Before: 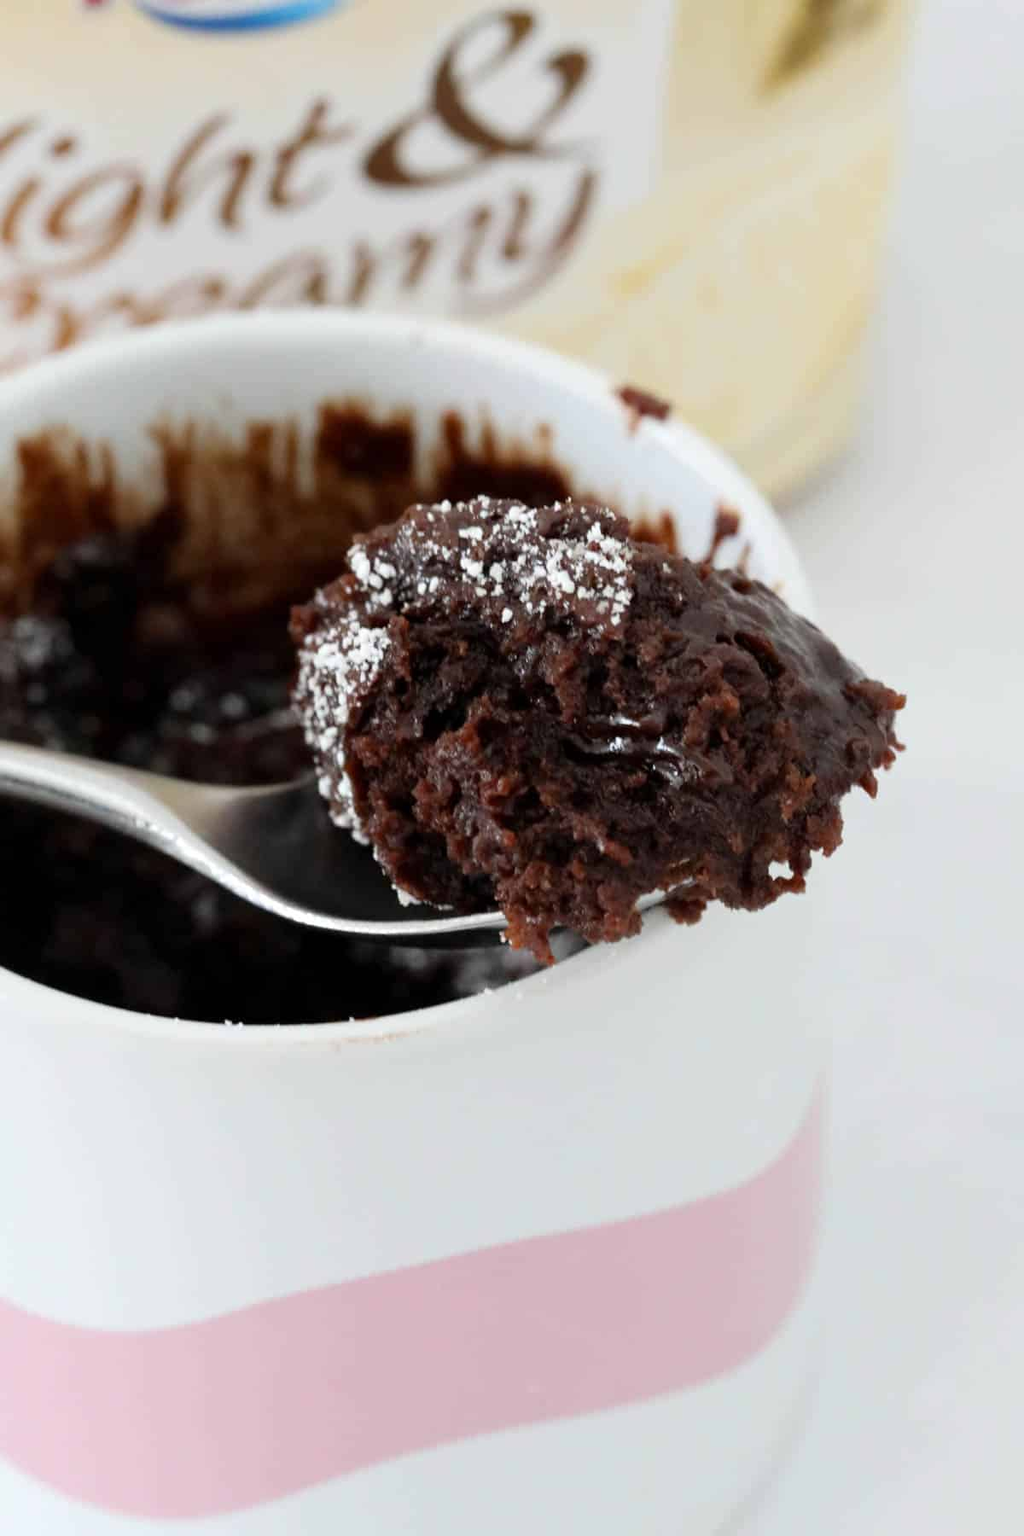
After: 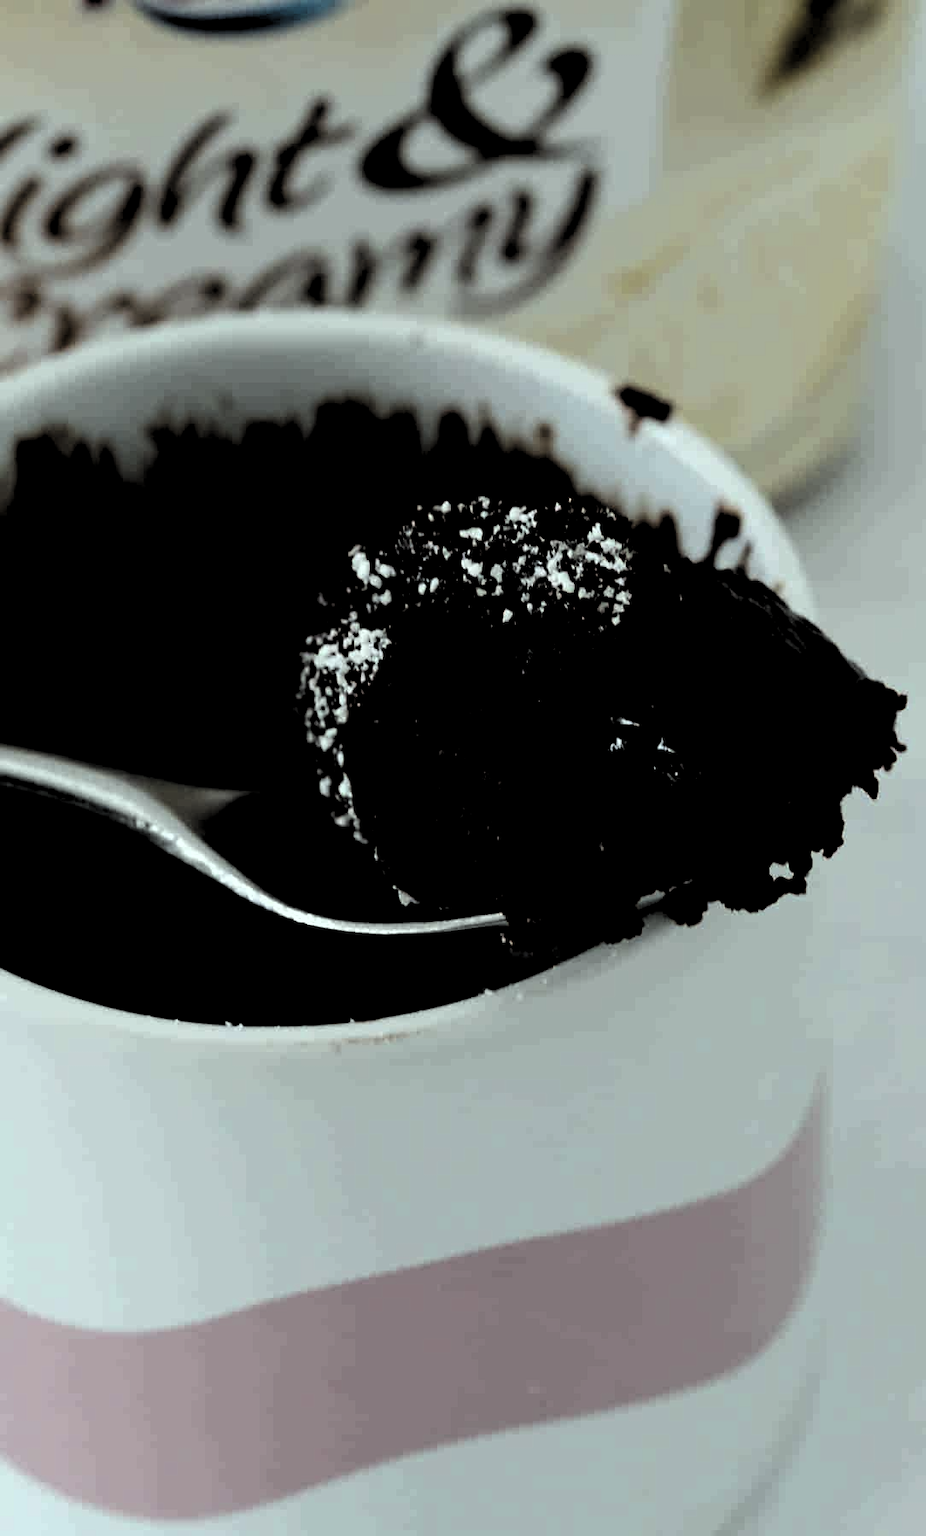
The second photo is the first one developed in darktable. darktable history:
crop: right 9.509%, bottom 0.031%
color correction: highlights a* -6.69, highlights b* 0.49
levels: levels [0.514, 0.759, 1]
